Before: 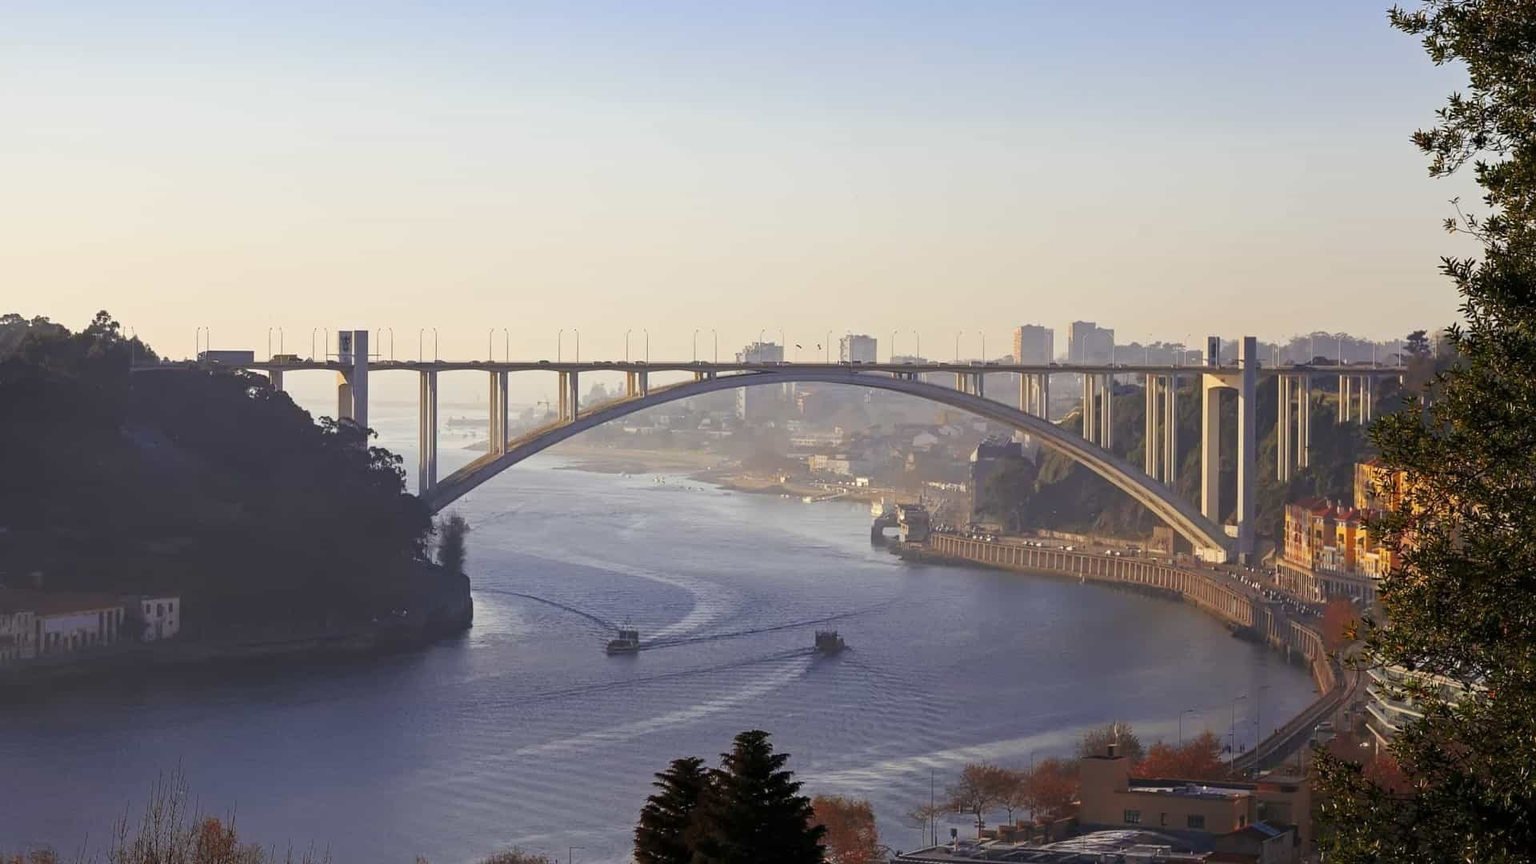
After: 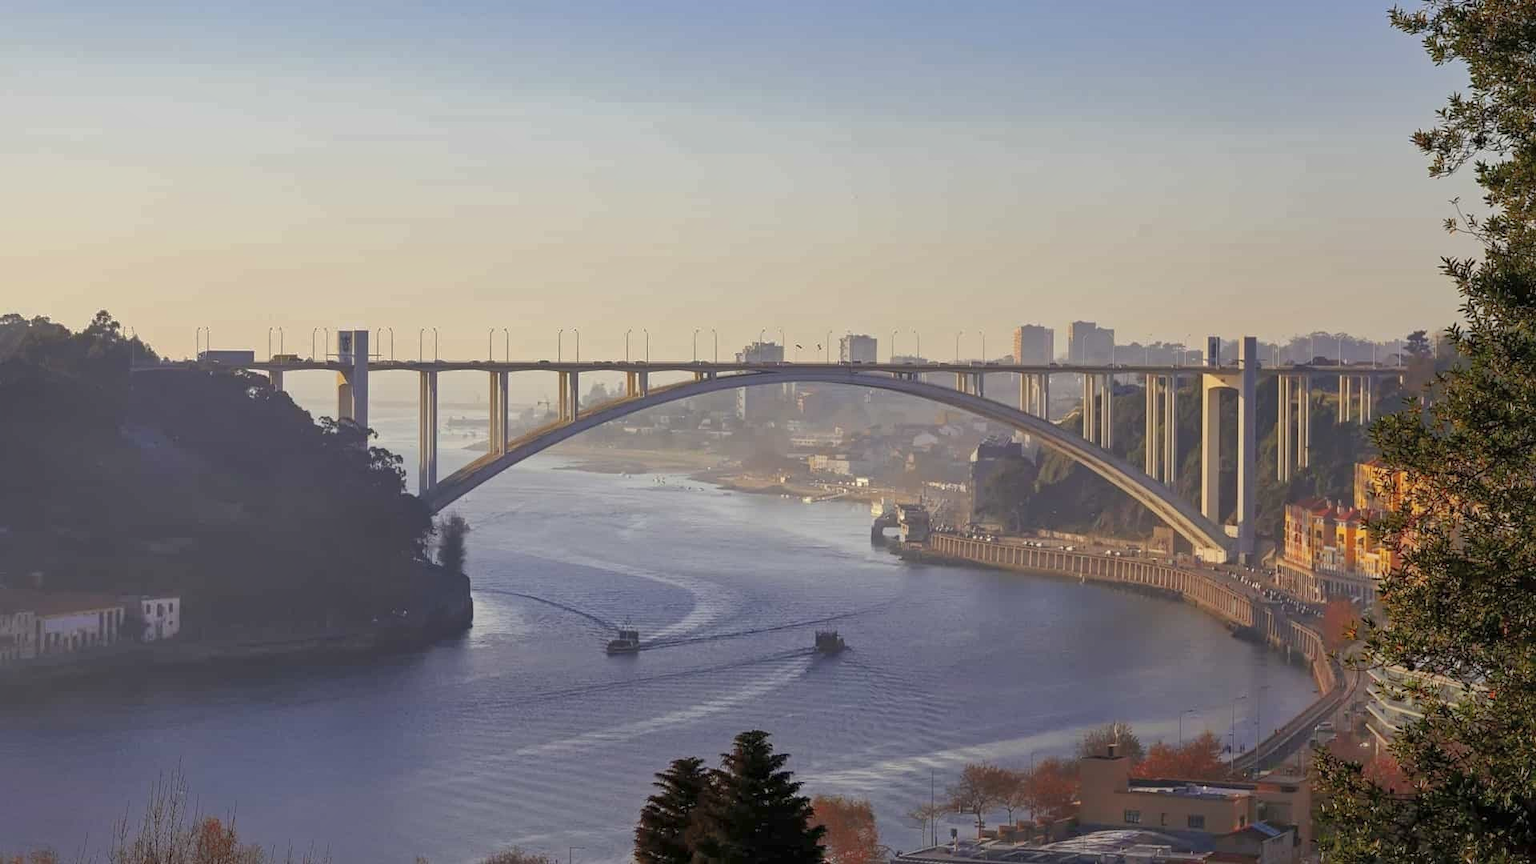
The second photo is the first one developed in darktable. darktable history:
shadows and highlights: shadows 59.03, highlights -59.8
